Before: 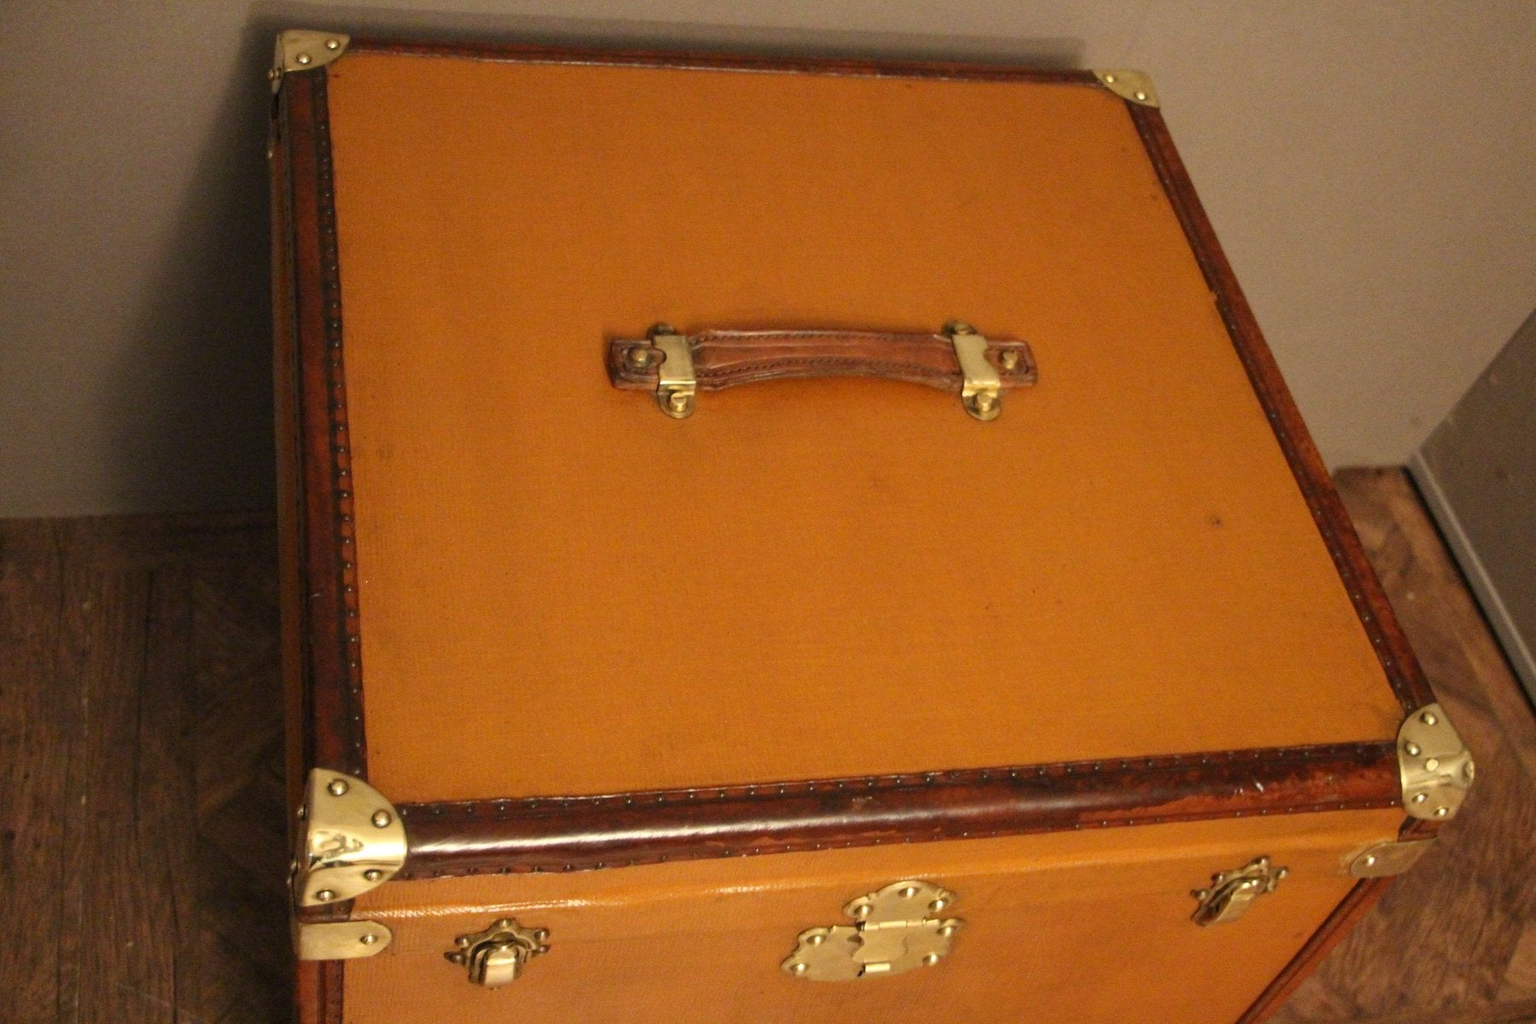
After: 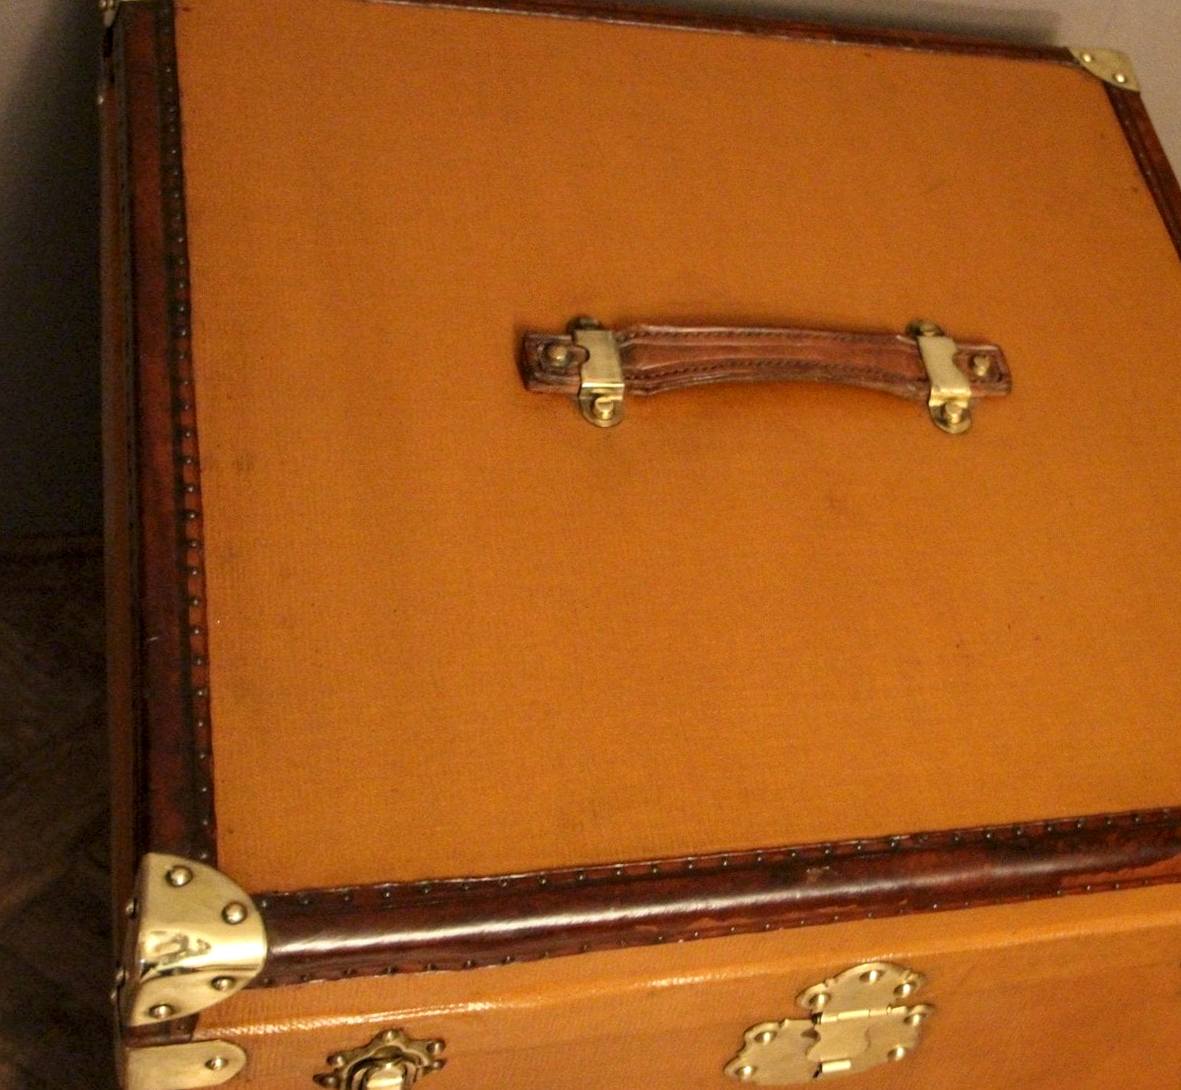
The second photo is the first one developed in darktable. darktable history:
rotate and perspective: rotation -0.013°, lens shift (vertical) -0.027, lens shift (horizontal) 0.178, crop left 0.016, crop right 0.989, crop top 0.082, crop bottom 0.918
local contrast: shadows 94%
crop and rotate: left 14.385%, right 18.948%
